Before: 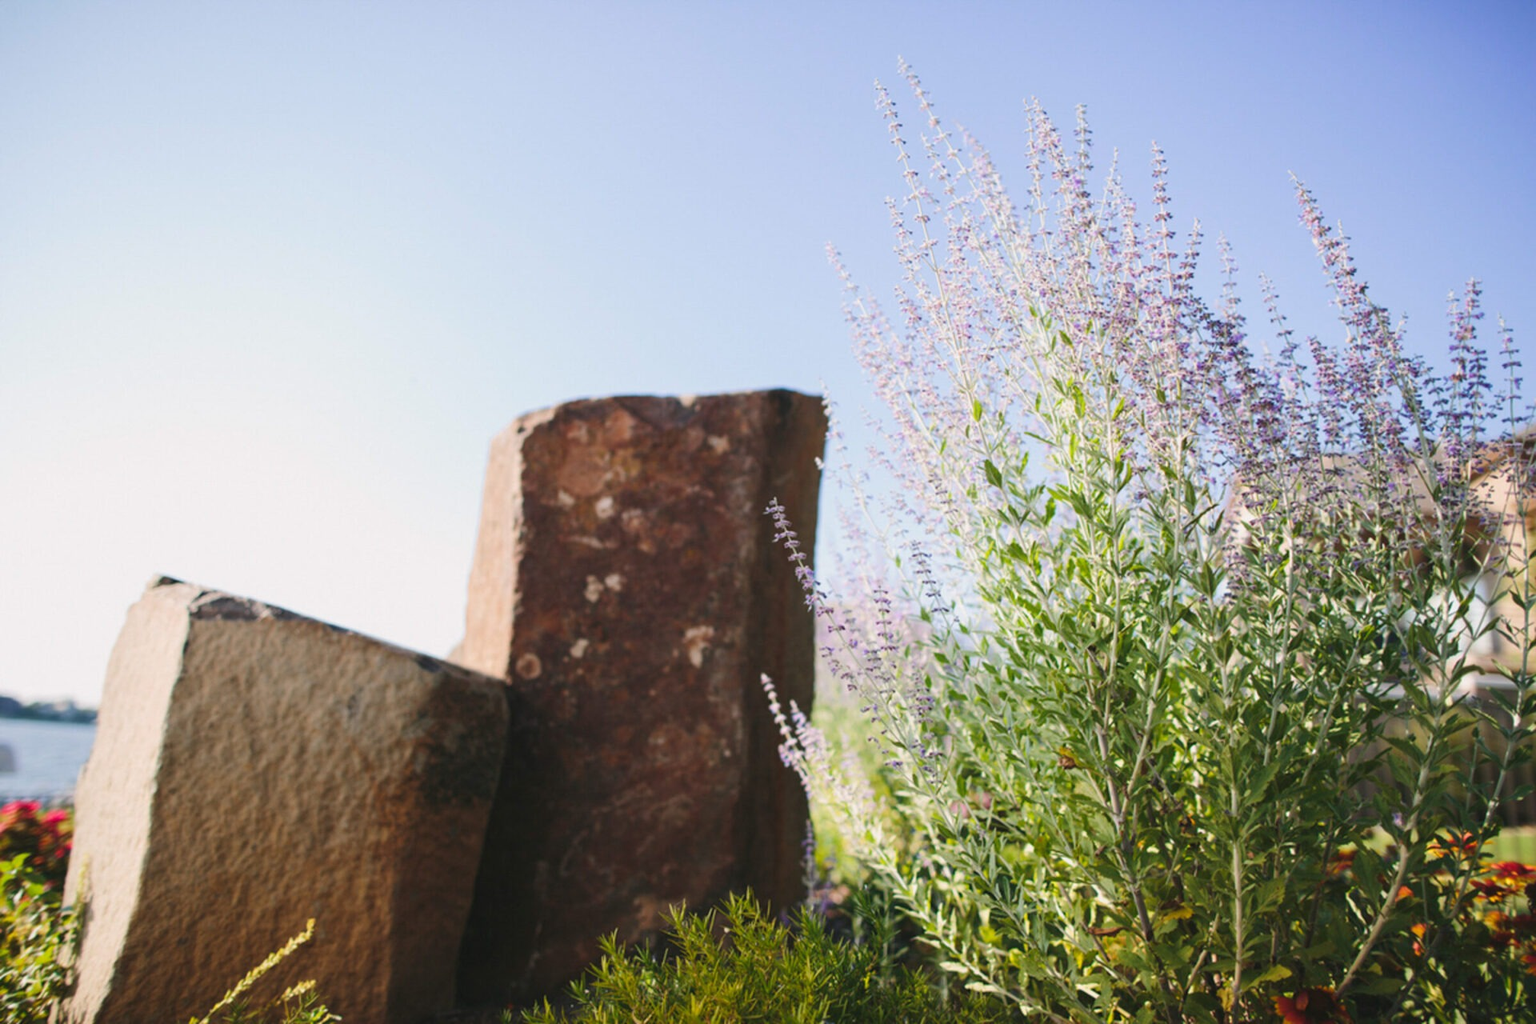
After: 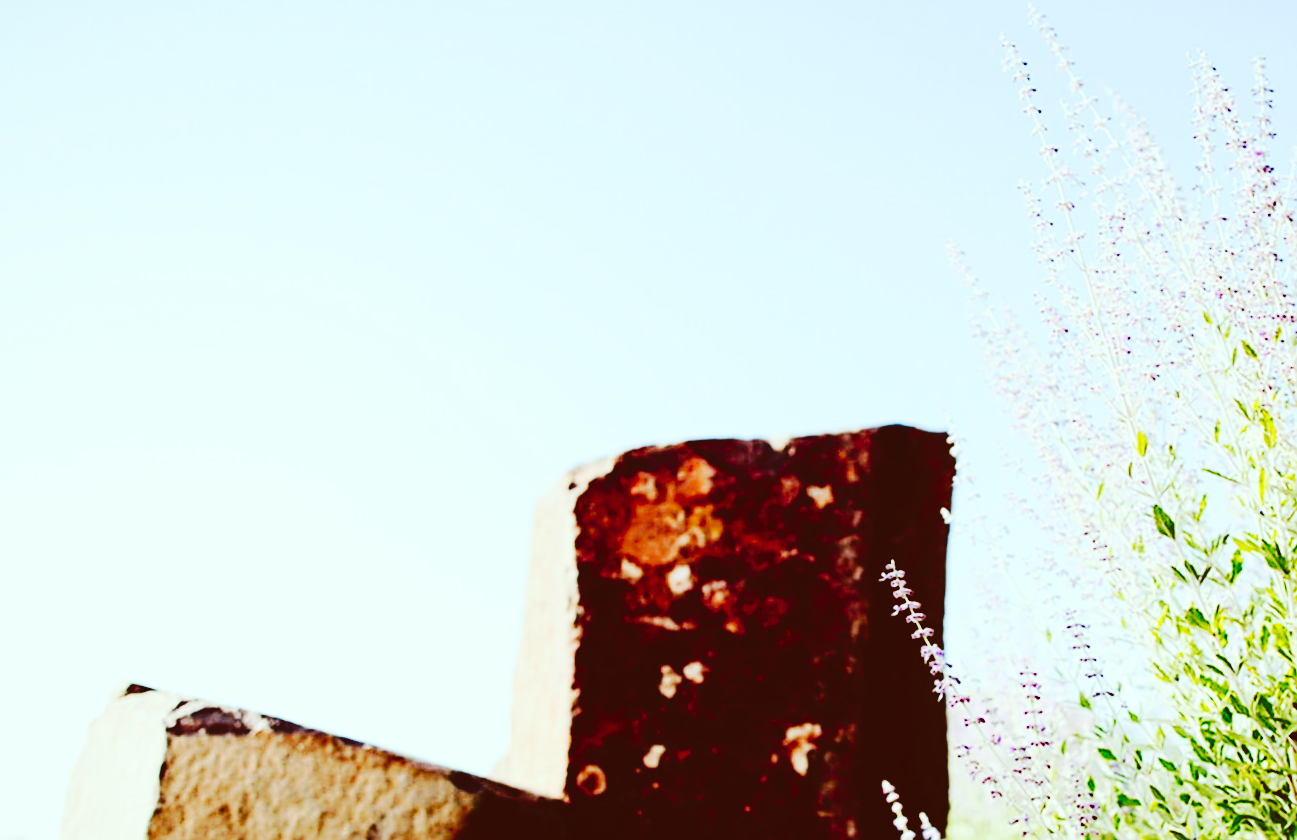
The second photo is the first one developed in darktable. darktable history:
exposure: exposure 0.078 EV, compensate highlight preservation false
contrast brightness saturation: contrast 0.2, brightness -0.11, saturation 0.1
rotate and perspective: rotation -6.83°, automatic cropping off
sharpen: on, module defaults
color correction: highlights a* -7.23, highlights b* -0.161, shadows a* 20.08, shadows b* 11.73
crop and rotate: angle -4.99°, left 2.122%, top 6.945%, right 27.566%, bottom 30.519%
base curve: curves: ch0 [(0, 0) (0.032, 0.025) (0.121, 0.166) (0.206, 0.329) (0.605, 0.79) (1, 1)], preserve colors none
tone curve: curves: ch0 [(0, 0) (0.003, 0.075) (0.011, 0.079) (0.025, 0.079) (0.044, 0.082) (0.069, 0.085) (0.1, 0.089) (0.136, 0.096) (0.177, 0.105) (0.224, 0.14) (0.277, 0.202) (0.335, 0.304) (0.399, 0.417) (0.468, 0.521) (0.543, 0.636) (0.623, 0.726) (0.709, 0.801) (0.801, 0.878) (0.898, 0.927) (1, 1)], preserve colors none
